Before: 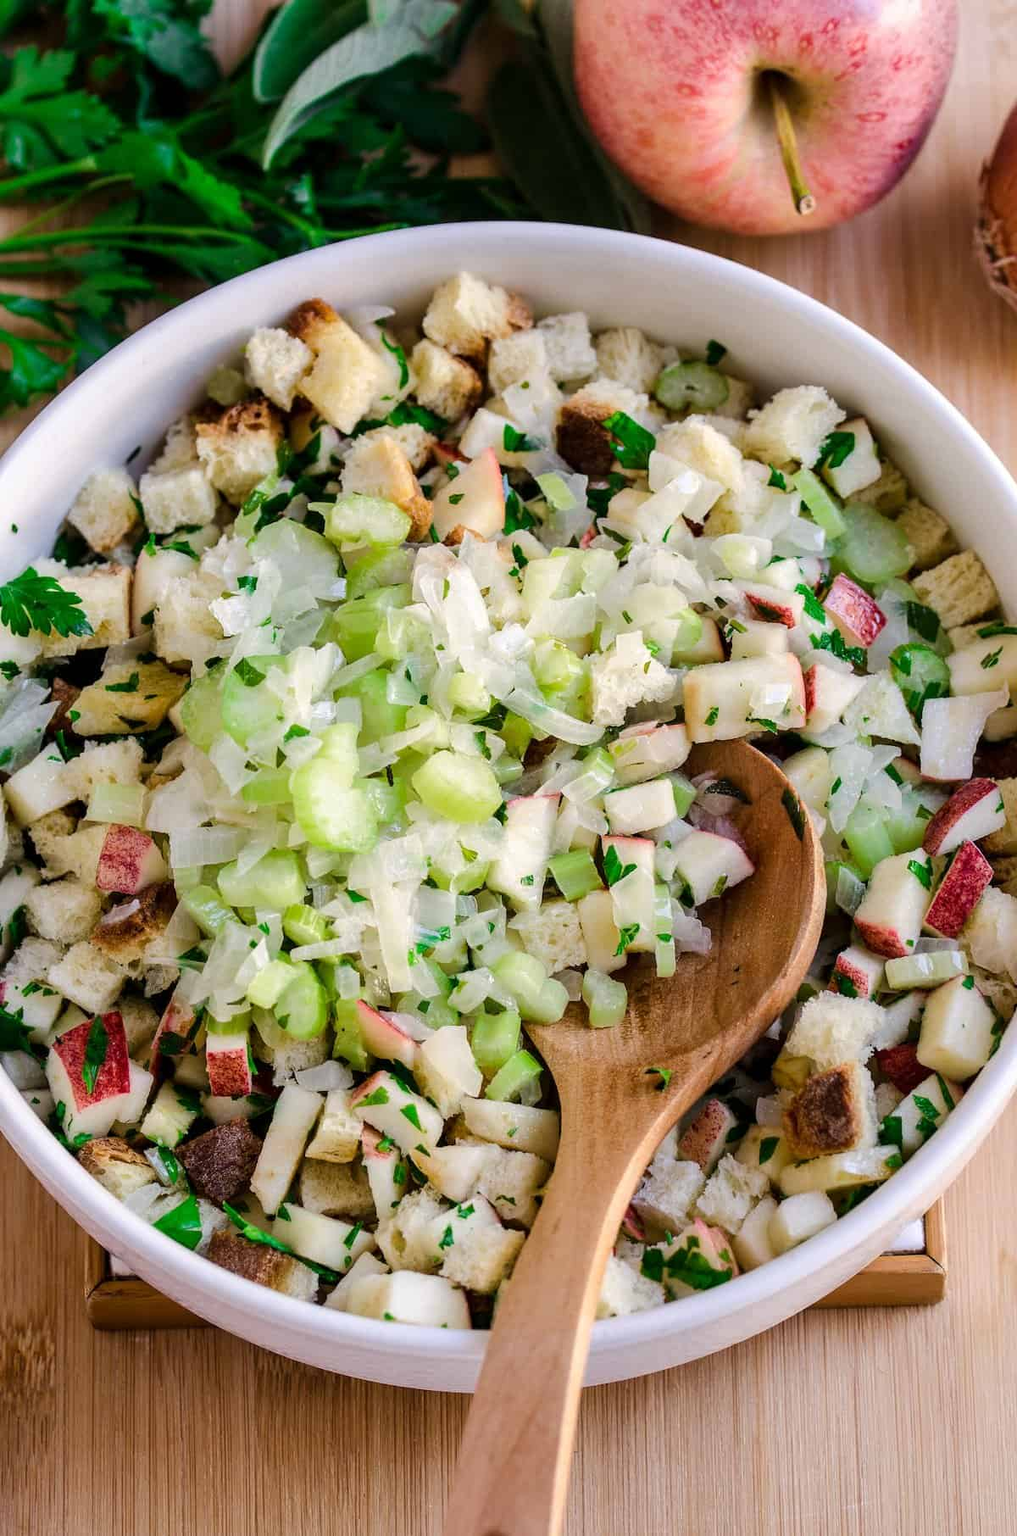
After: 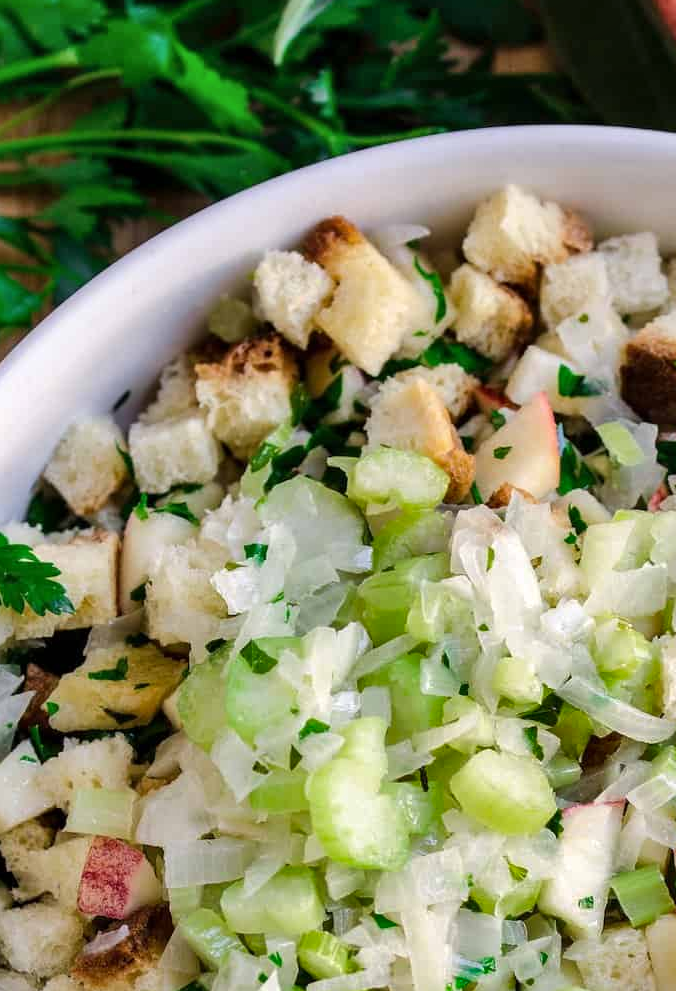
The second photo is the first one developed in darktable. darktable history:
crop and rotate: left 3.067%, top 7.506%, right 40.597%, bottom 37.792%
shadows and highlights: white point adjustment 0.85, soften with gaussian
